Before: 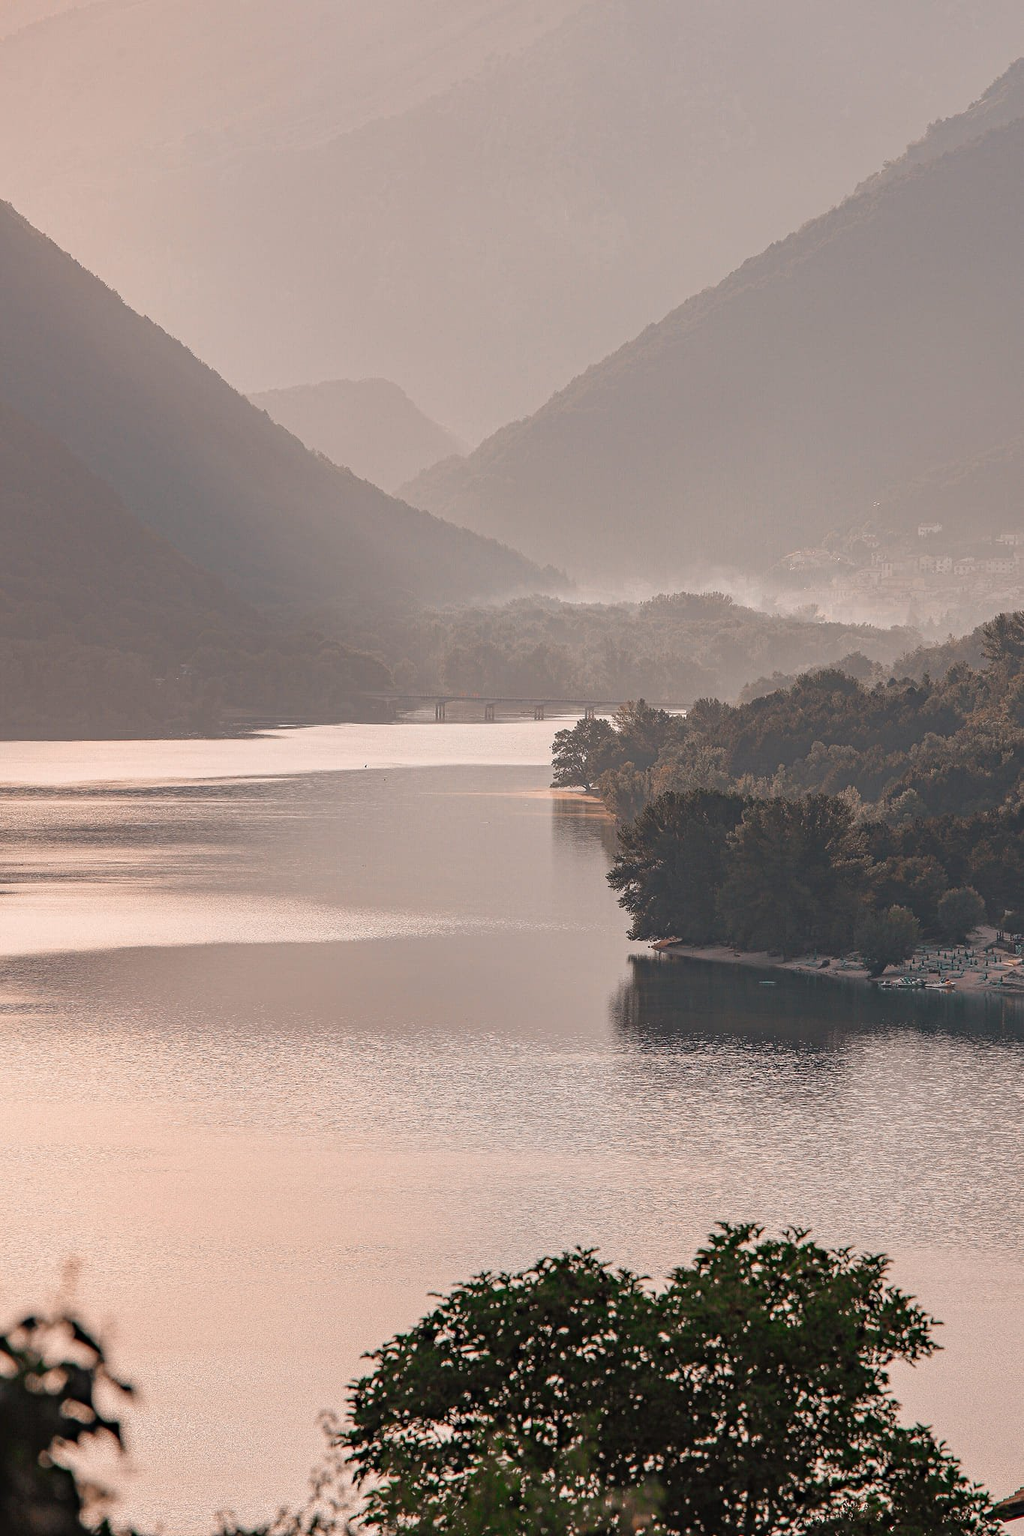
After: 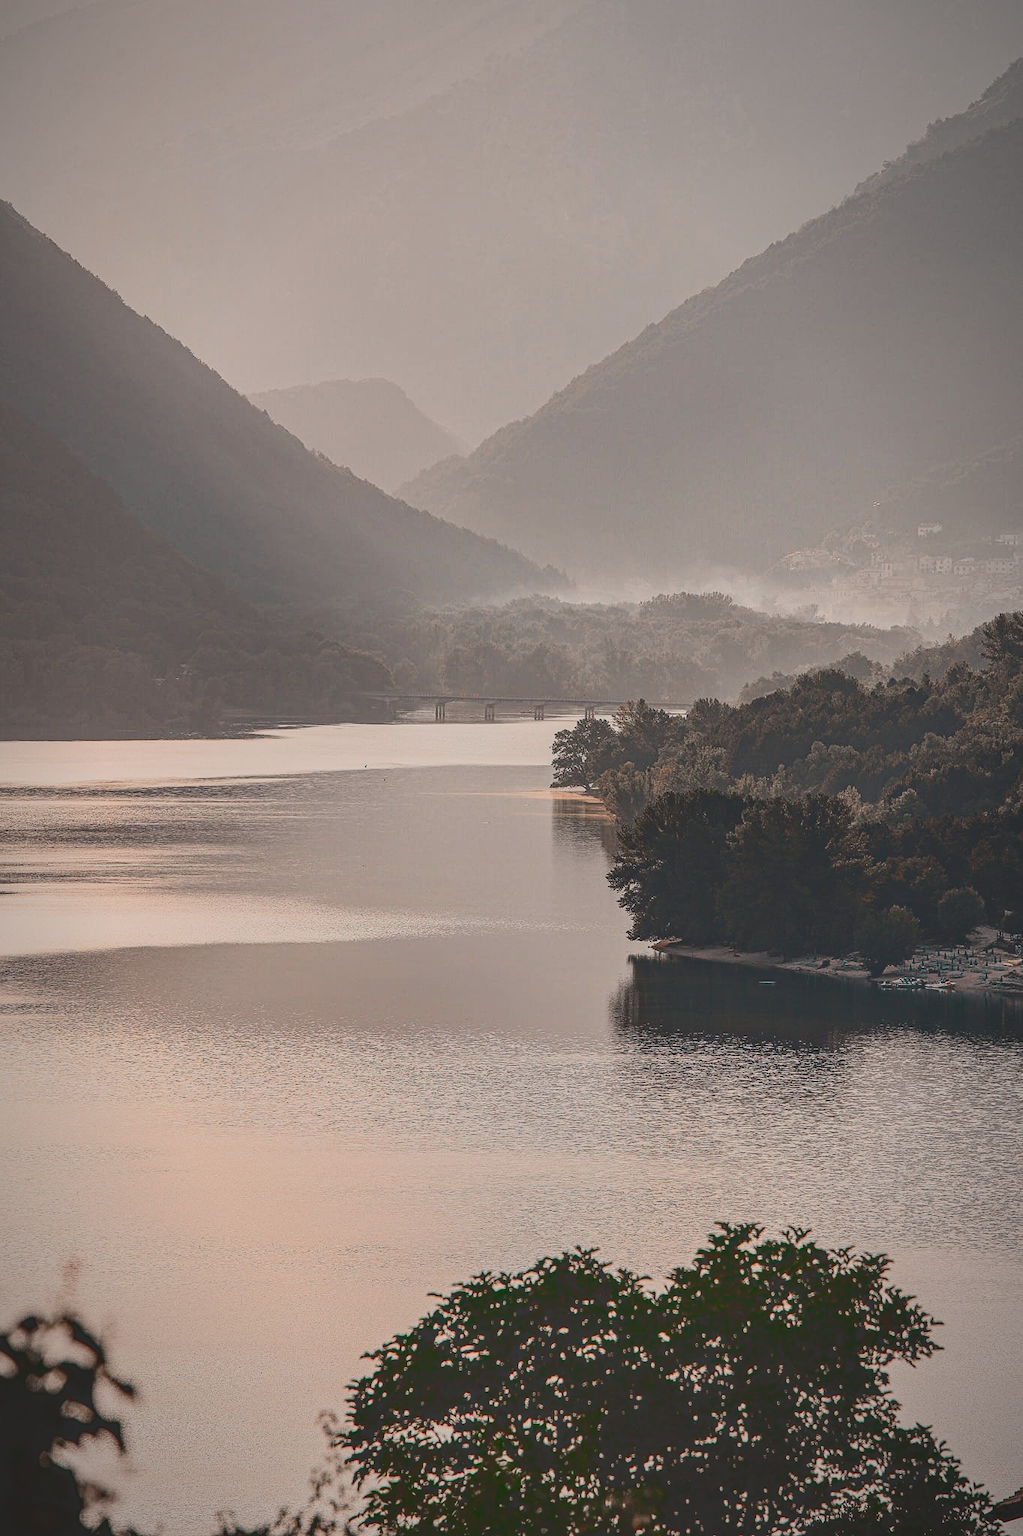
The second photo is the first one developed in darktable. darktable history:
sharpen: amount 0.2
local contrast: on, module defaults
white balance: red 0.978, blue 0.999
tone curve: curves: ch0 [(0, 0.23) (0.125, 0.207) (0.245, 0.227) (0.736, 0.695) (1, 0.824)], color space Lab, independent channels, preserve colors none
vignetting: fall-off radius 60%, automatic ratio true
